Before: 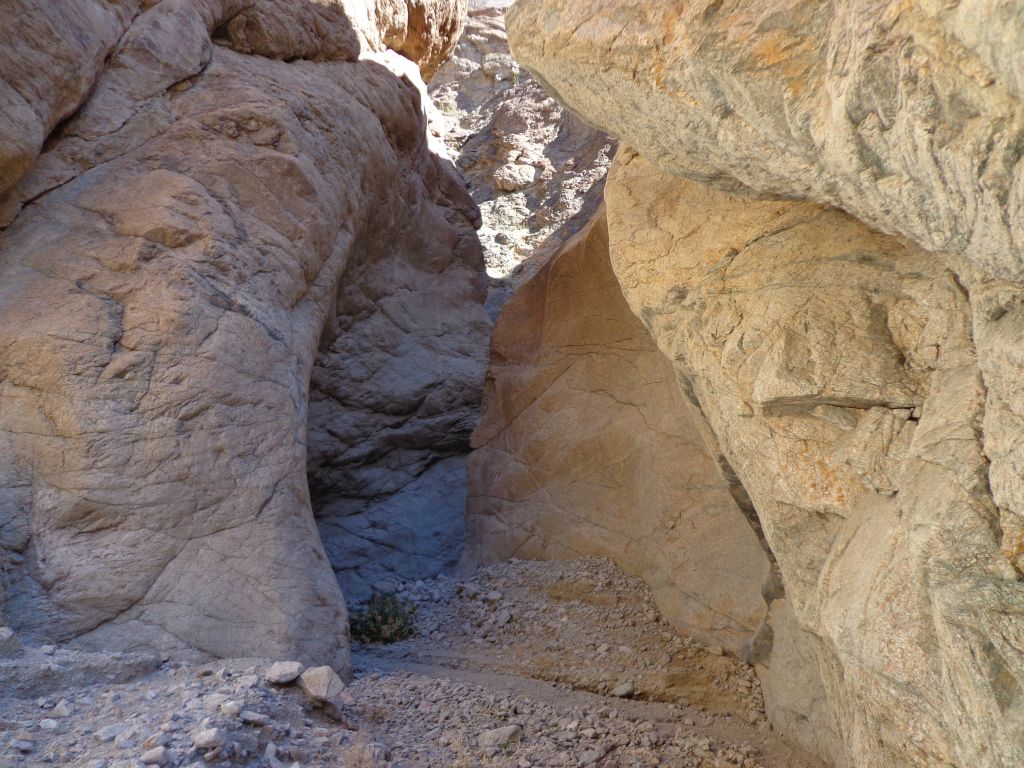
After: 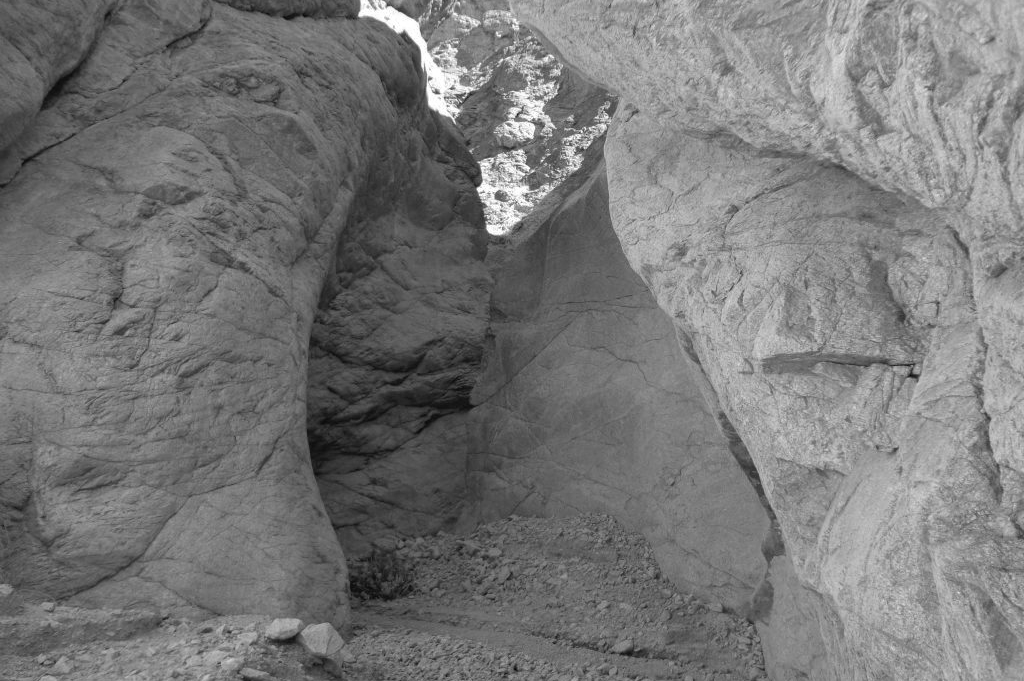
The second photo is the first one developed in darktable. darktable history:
monochrome: a 32, b 64, size 2.3, highlights 1
crop and rotate: top 5.609%, bottom 5.609%
shadows and highlights: on, module defaults
